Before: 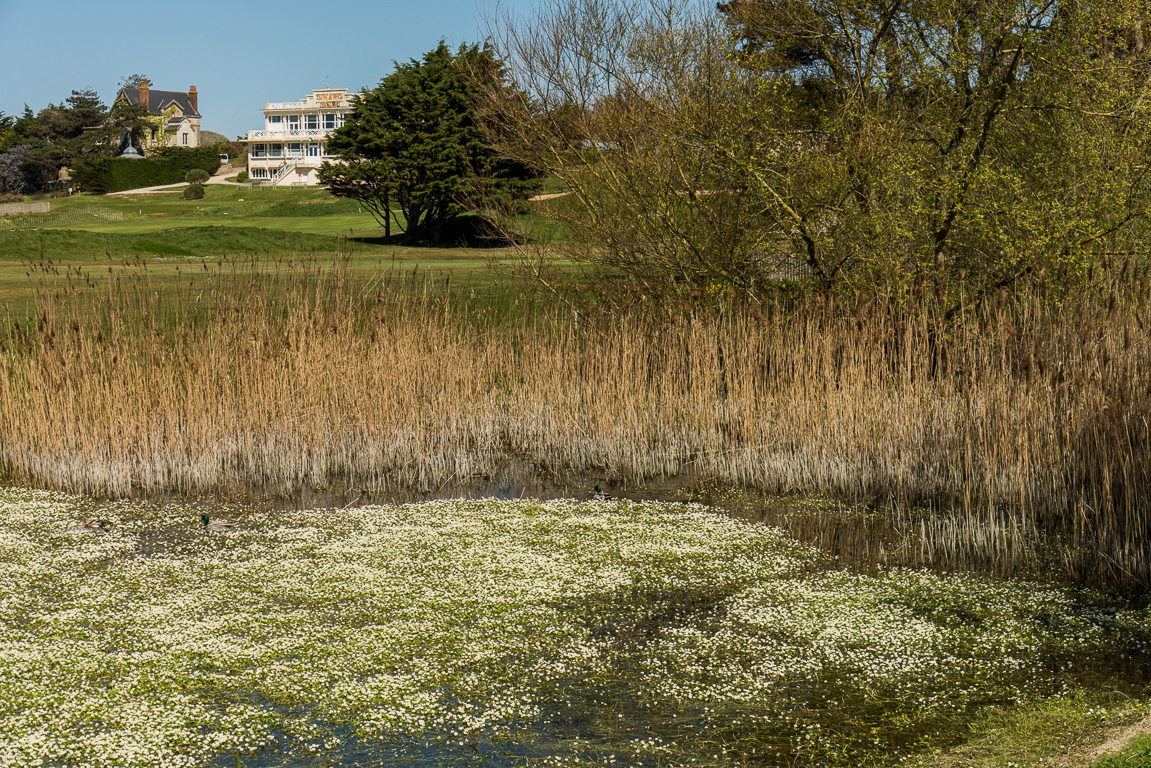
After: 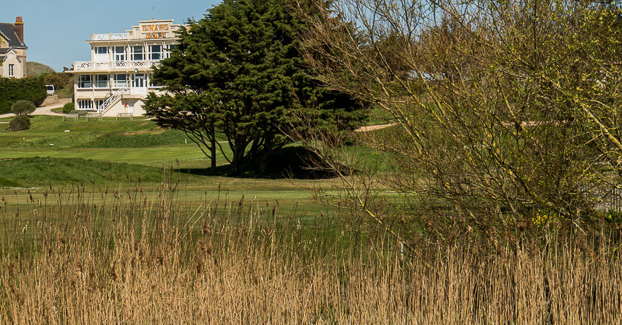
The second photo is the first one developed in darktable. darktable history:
shadows and highlights: soften with gaussian
crop: left 15.137%, top 9.077%, right 30.737%, bottom 48.518%
